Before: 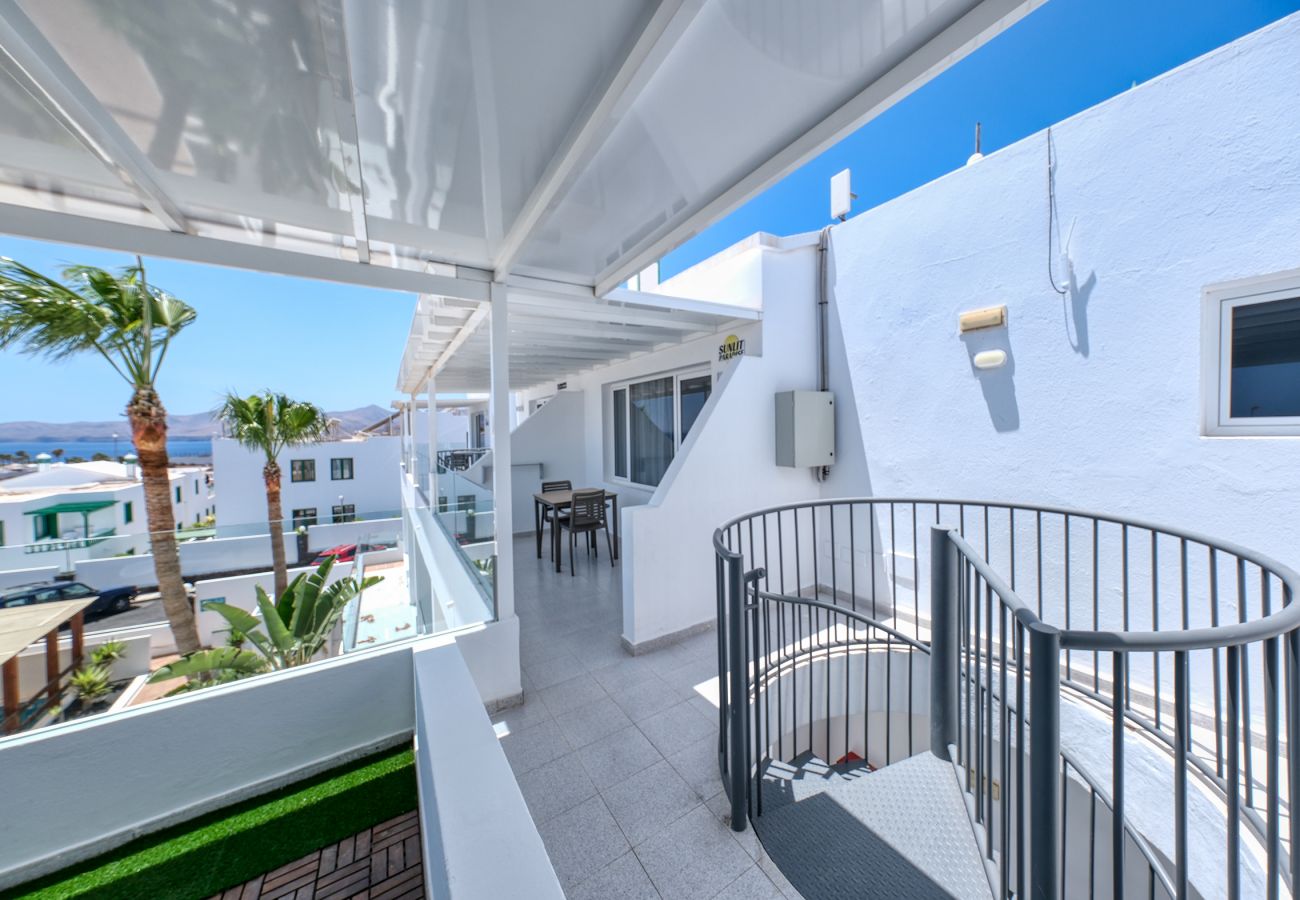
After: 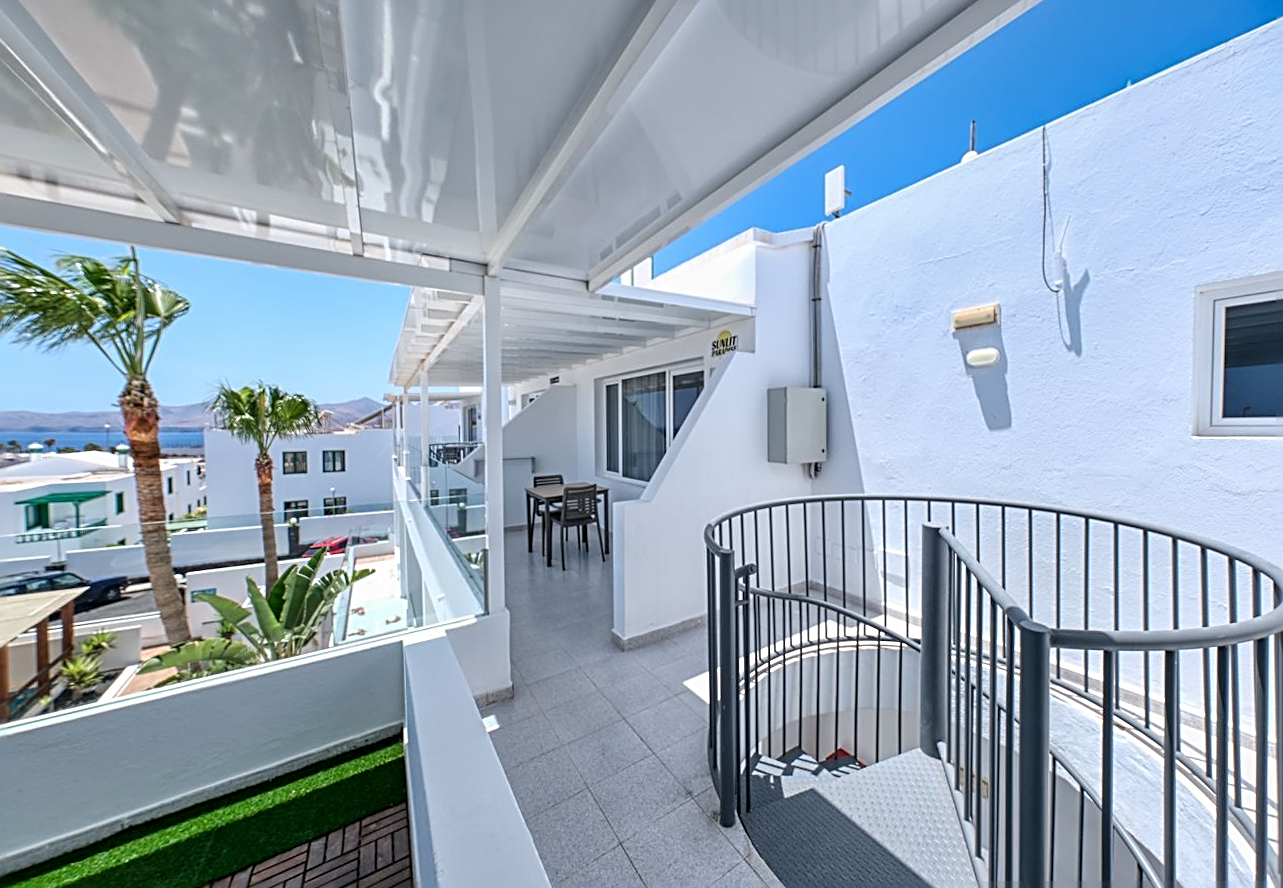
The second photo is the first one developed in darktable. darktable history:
sharpen: radius 2.584, amount 0.688
crop and rotate: angle -0.5°
